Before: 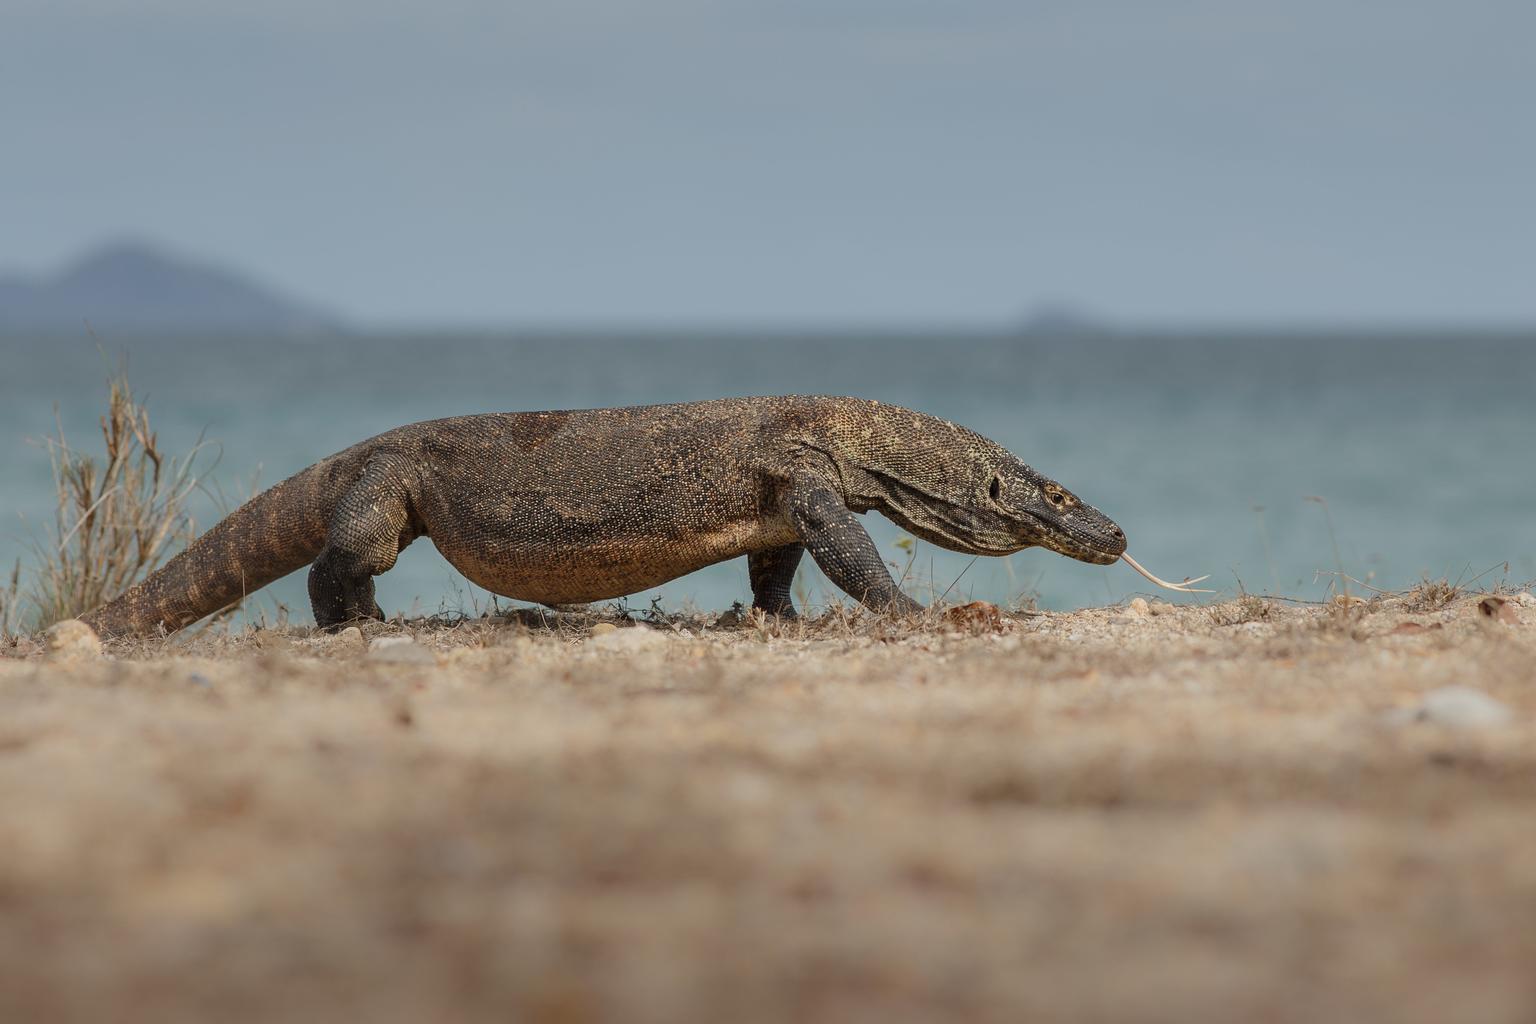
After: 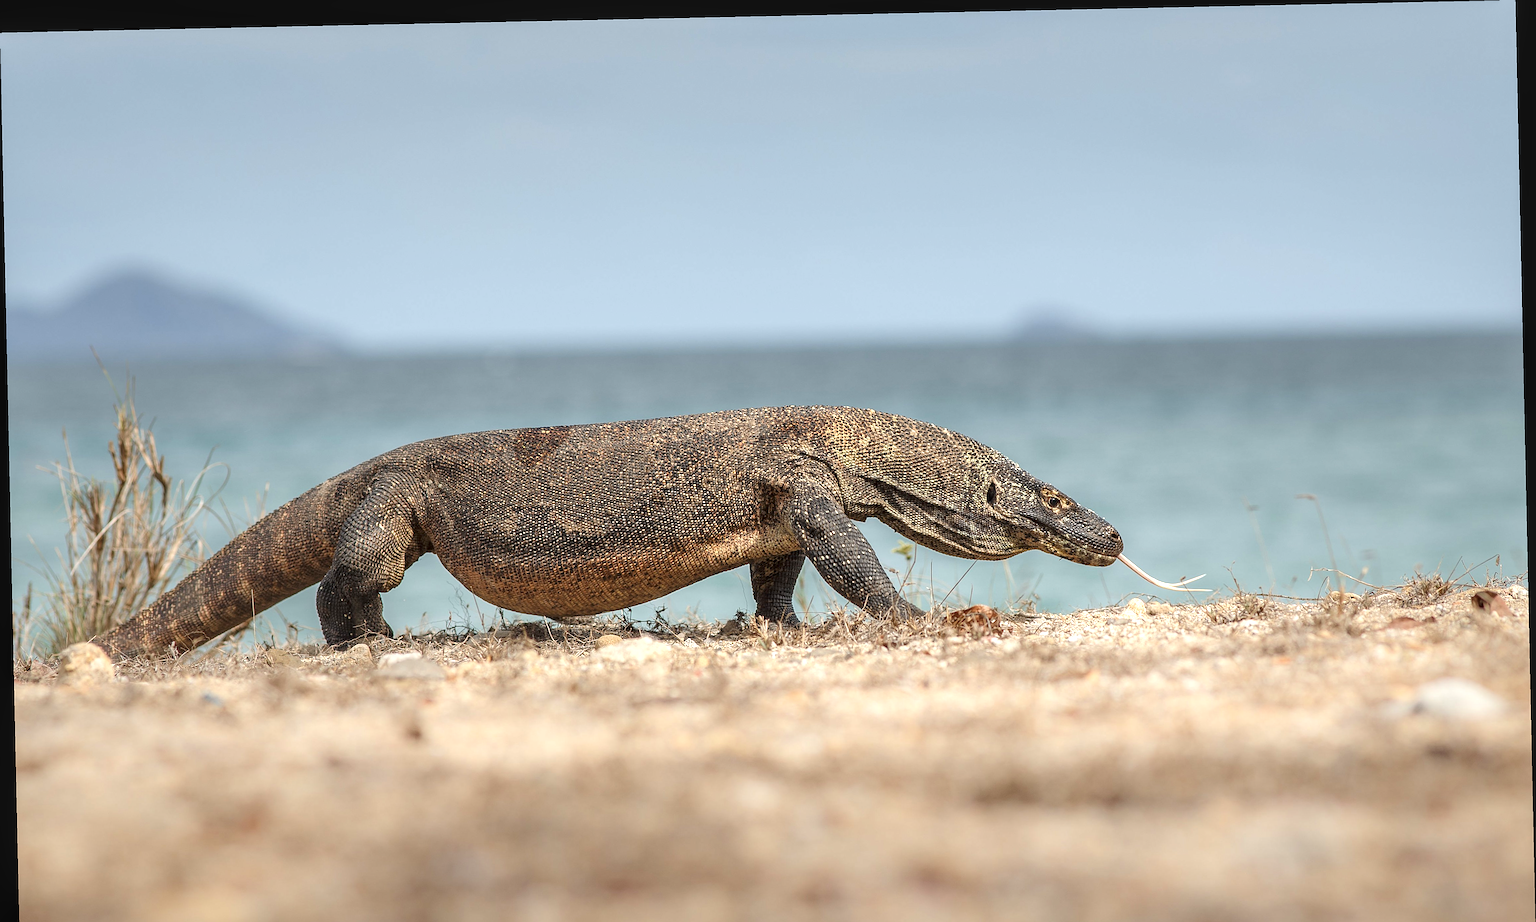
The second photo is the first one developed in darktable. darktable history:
crop and rotate: top 0%, bottom 11.49%
rotate and perspective: rotation -1.24°, automatic cropping off
white balance: emerald 1
exposure: black level correction 0, exposure 0.953 EV, compensate exposure bias true, compensate highlight preservation false
local contrast: on, module defaults
sharpen: on, module defaults
